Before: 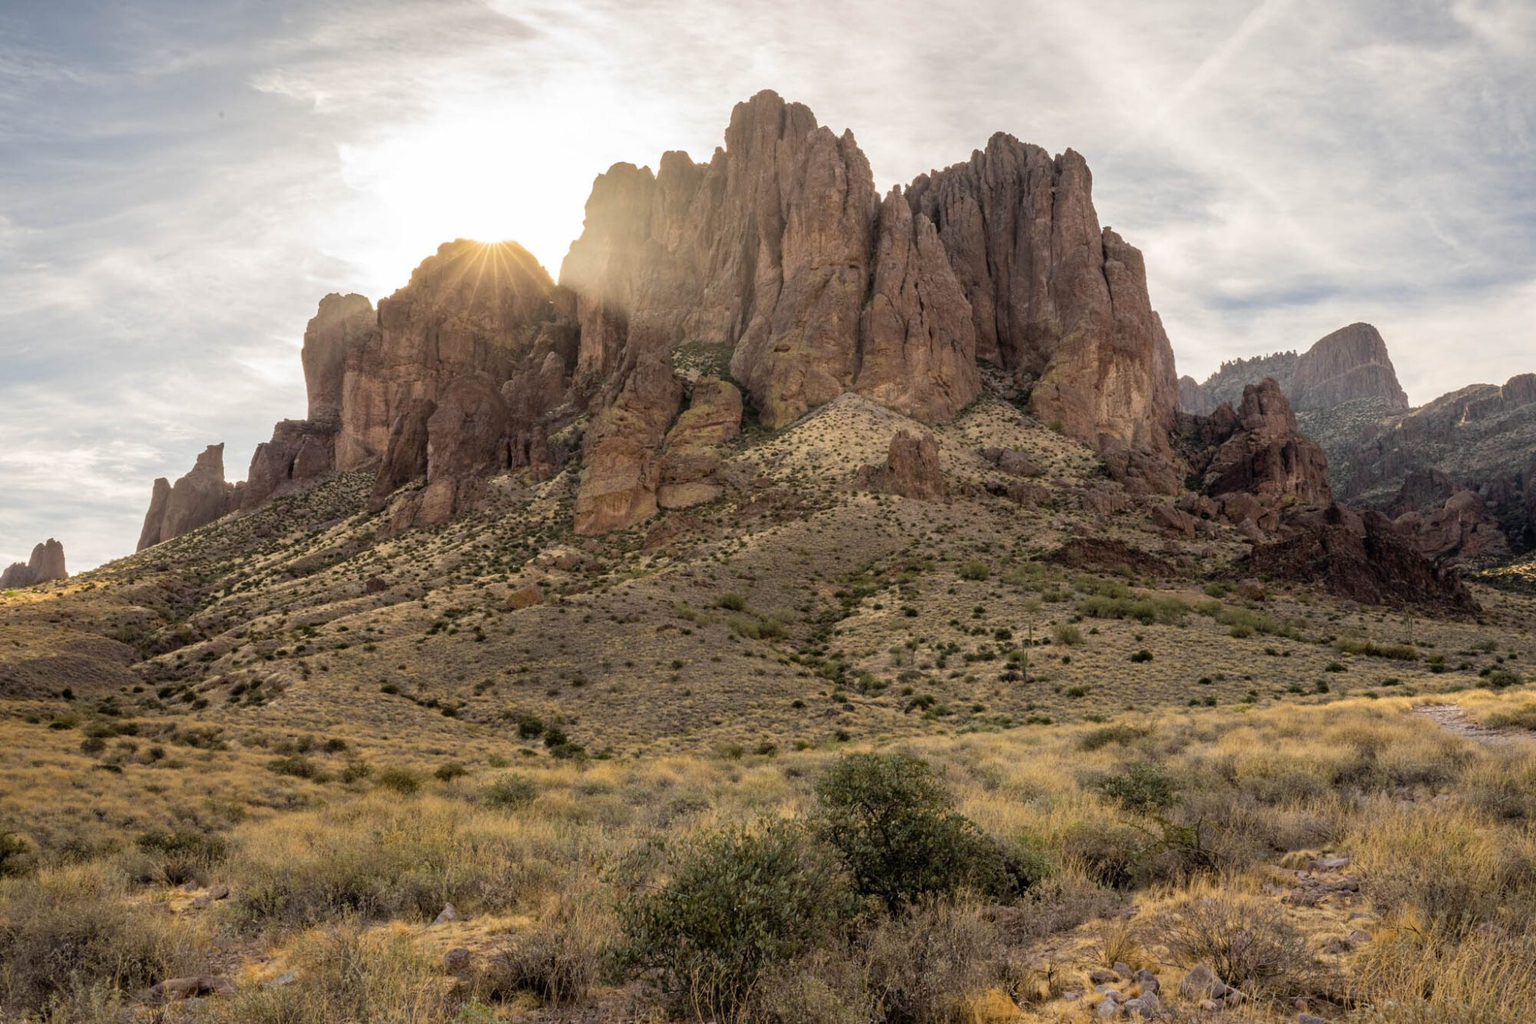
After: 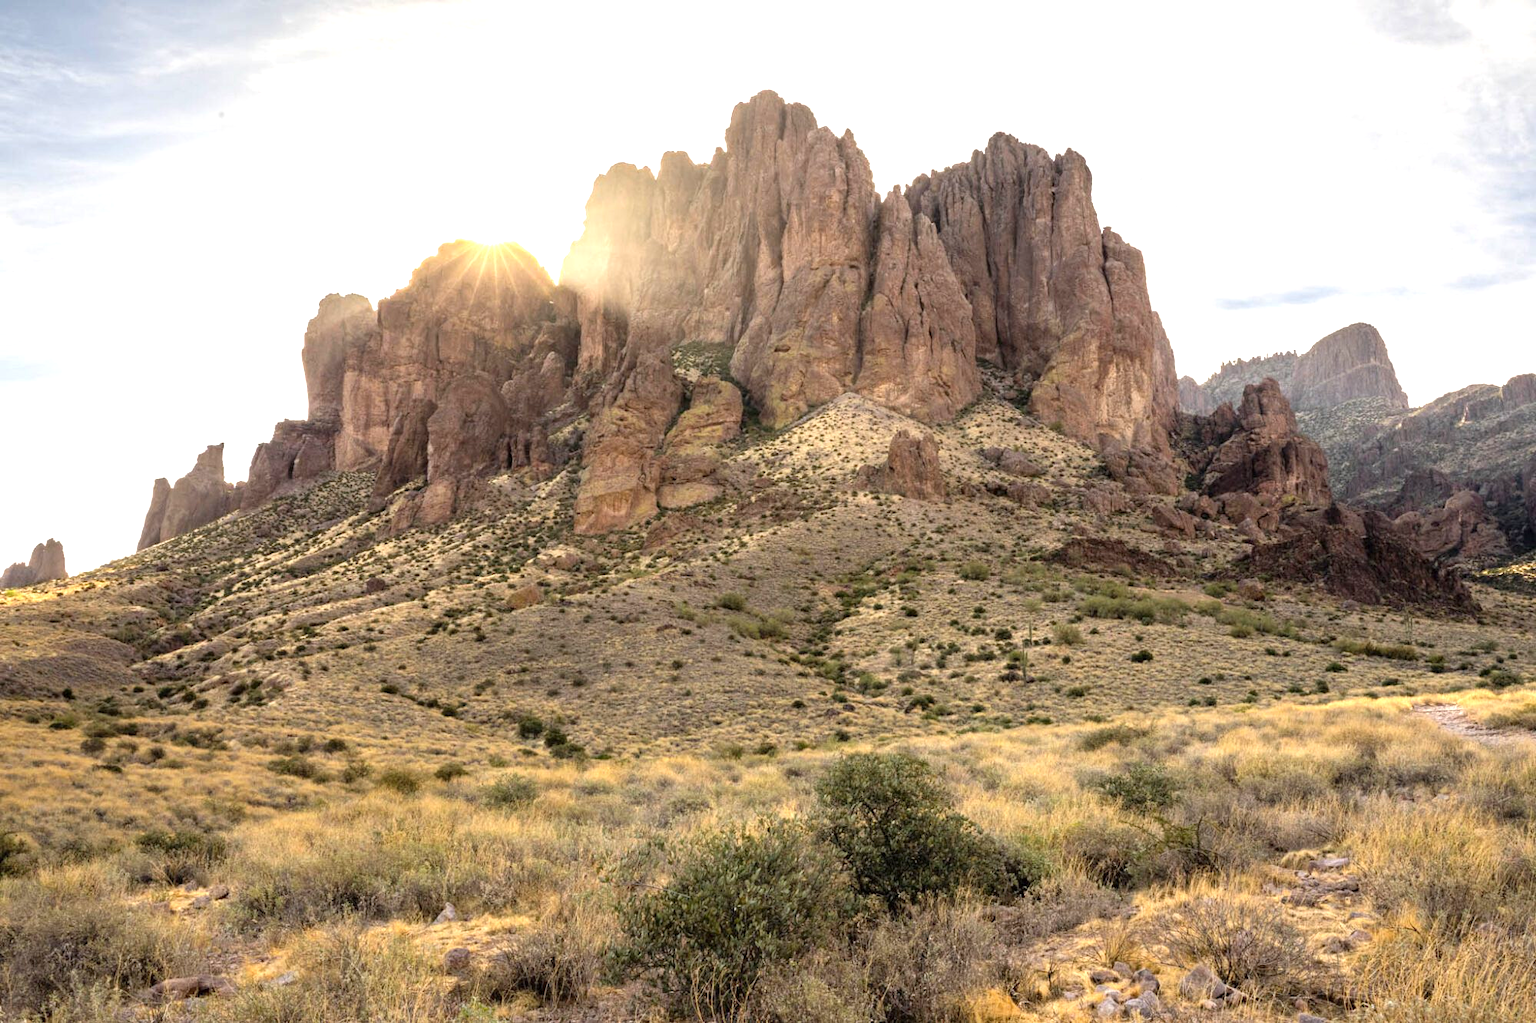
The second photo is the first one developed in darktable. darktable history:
exposure: exposure 0.935 EV, compensate highlight preservation false
